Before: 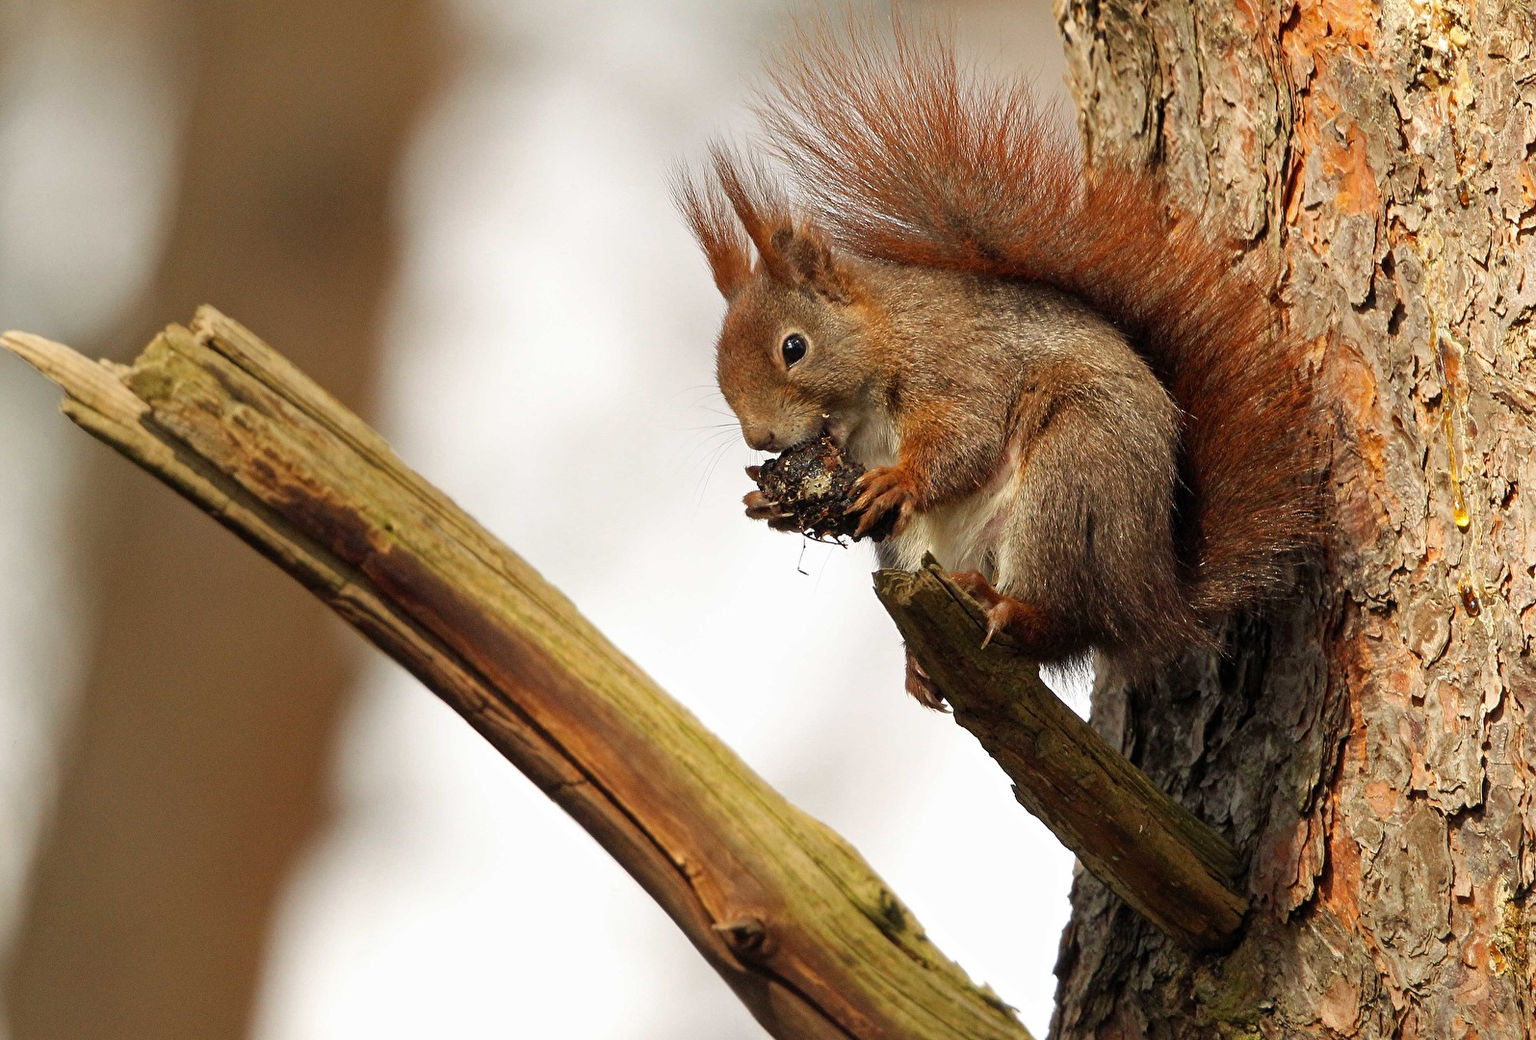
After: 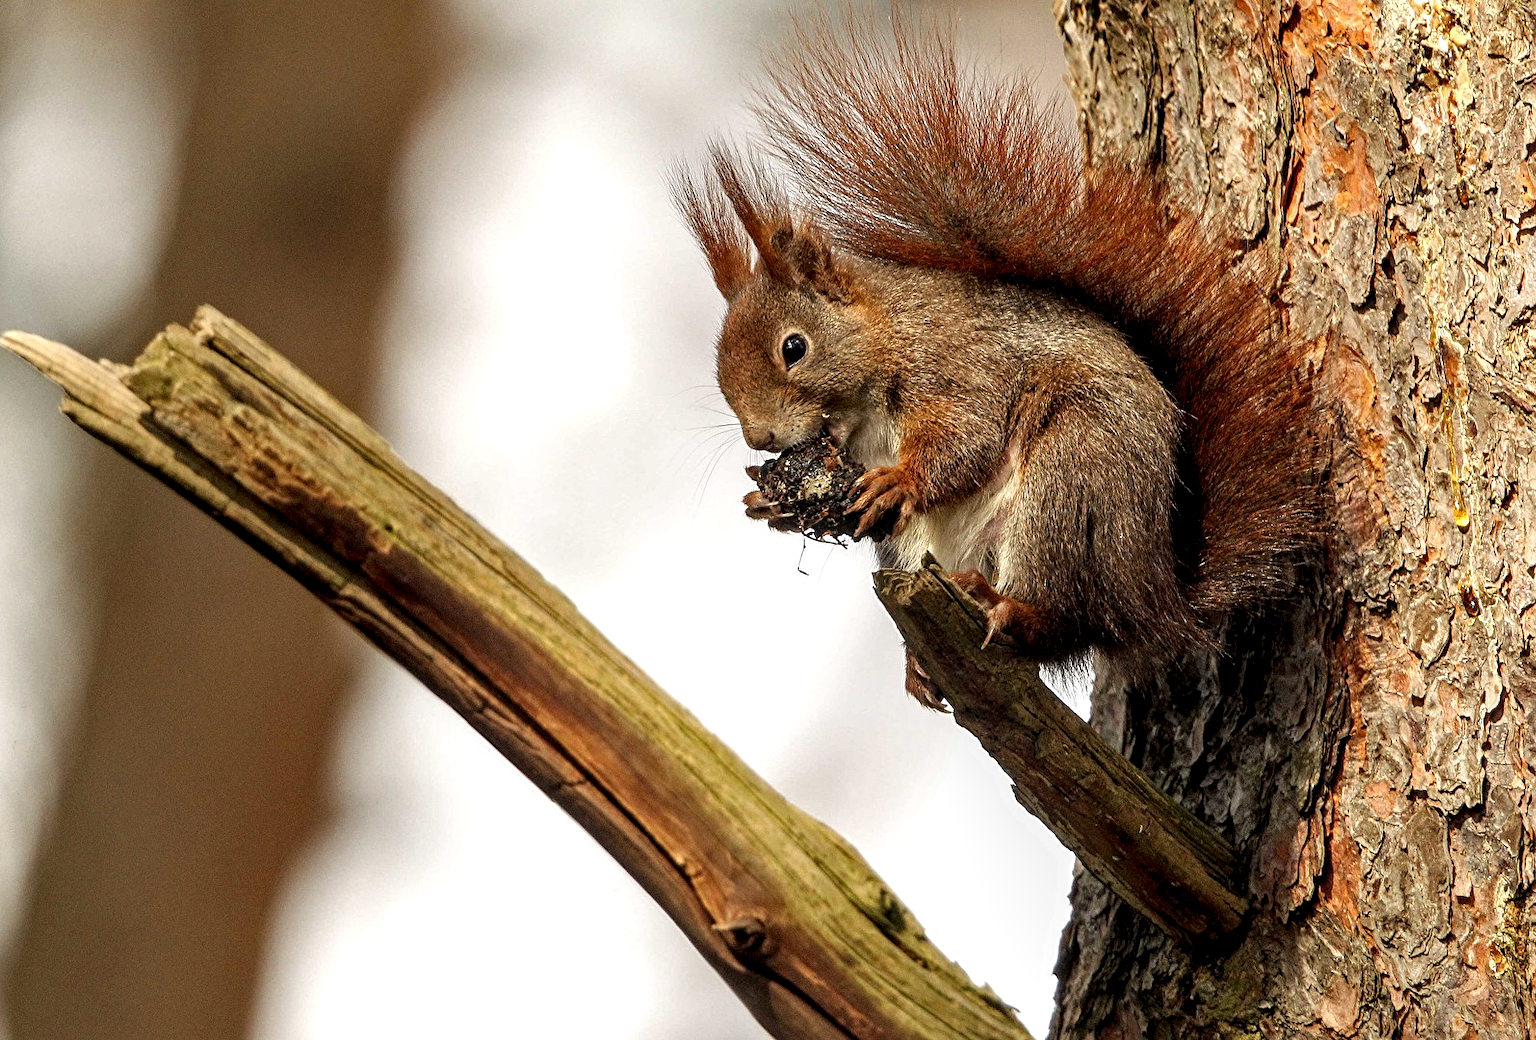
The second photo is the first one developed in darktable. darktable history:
sharpen: amount 0.212
local contrast: detail 160%
